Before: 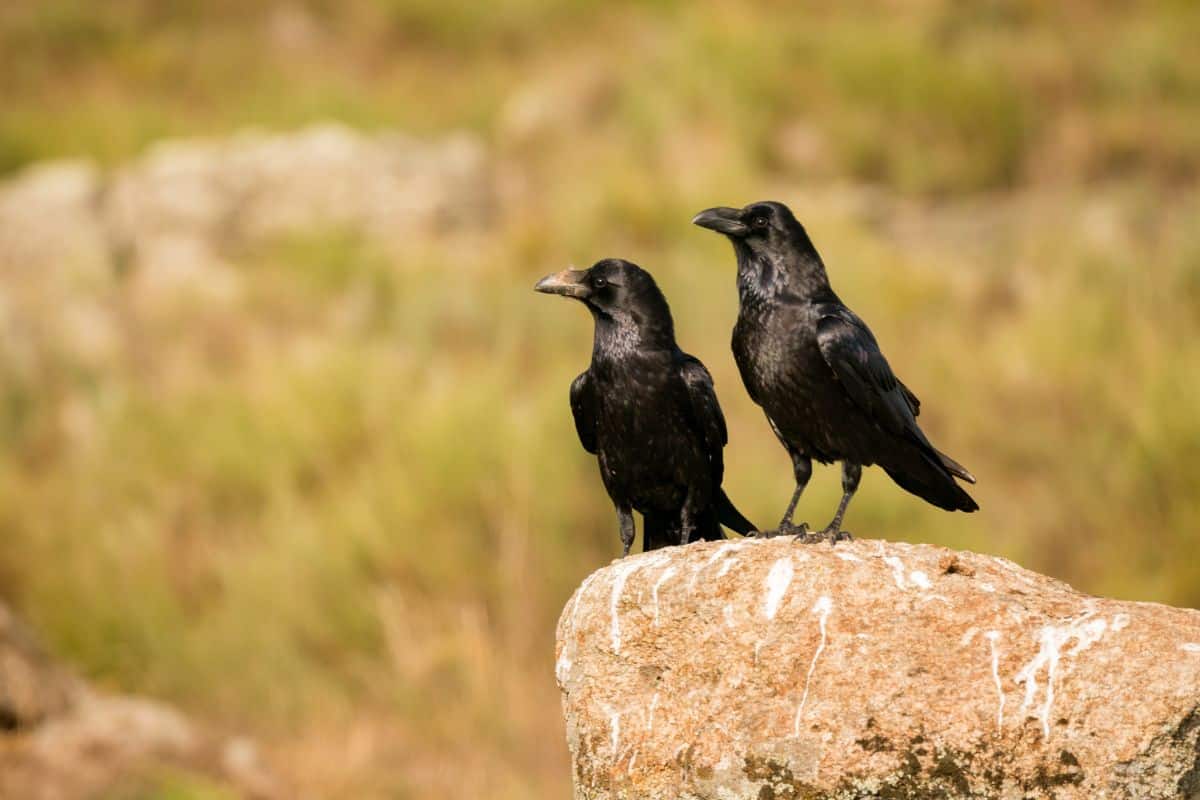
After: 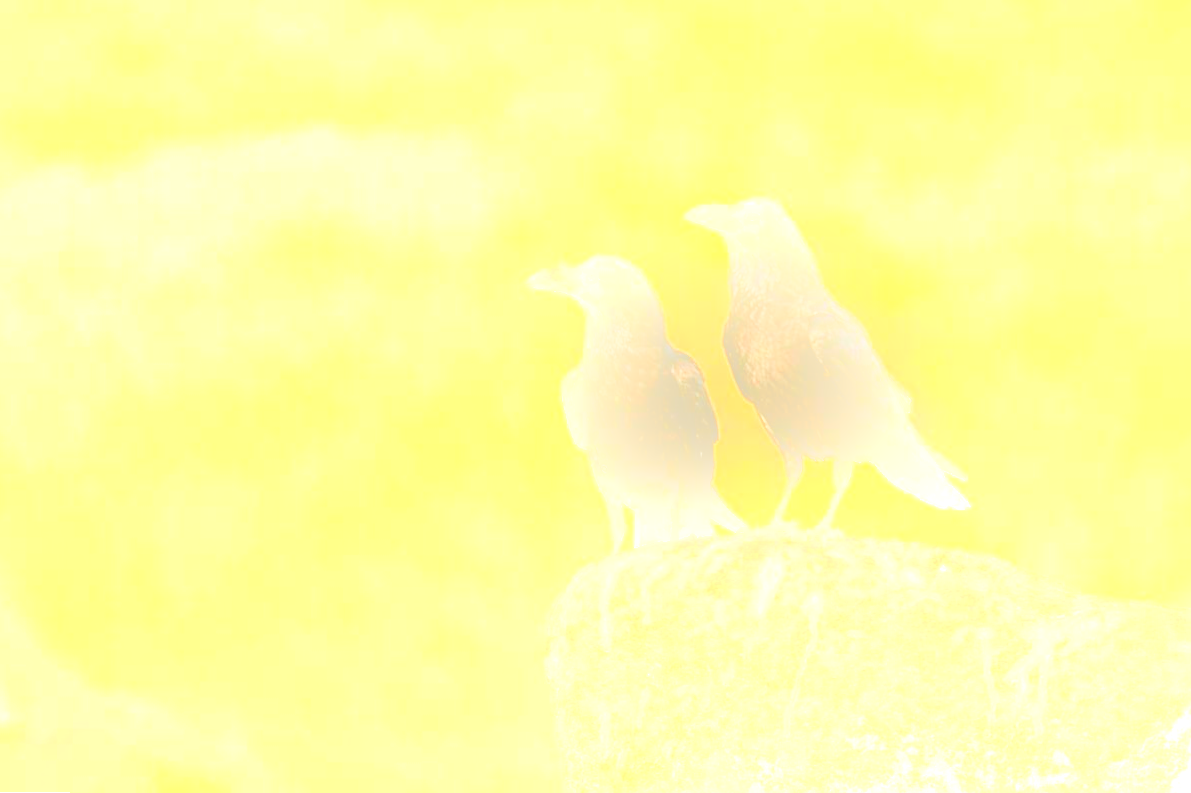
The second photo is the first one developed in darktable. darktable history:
bloom: size 25%, threshold 5%, strength 90%
color correction: highlights a* -1.43, highlights b* 10.12, shadows a* 0.395, shadows b* 19.35
rotate and perspective: rotation 0.192°, lens shift (horizontal) -0.015, crop left 0.005, crop right 0.996, crop top 0.006, crop bottom 0.99
sharpen: on, module defaults
local contrast: detail 110%
tone curve: curves: ch0 [(0, 0.024) (0.119, 0.146) (0.474, 0.485) (0.718, 0.739) (0.817, 0.839) (1, 0.998)]; ch1 [(0, 0) (0.377, 0.416) (0.439, 0.451) (0.477, 0.485) (0.501, 0.503) (0.538, 0.544) (0.58, 0.613) (0.664, 0.7) (0.783, 0.804) (1, 1)]; ch2 [(0, 0) (0.38, 0.405) (0.463, 0.456) (0.498, 0.497) (0.524, 0.535) (0.578, 0.576) (0.648, 0.665) (1, 1)], color space Lab, independent channels, preserve colors none
